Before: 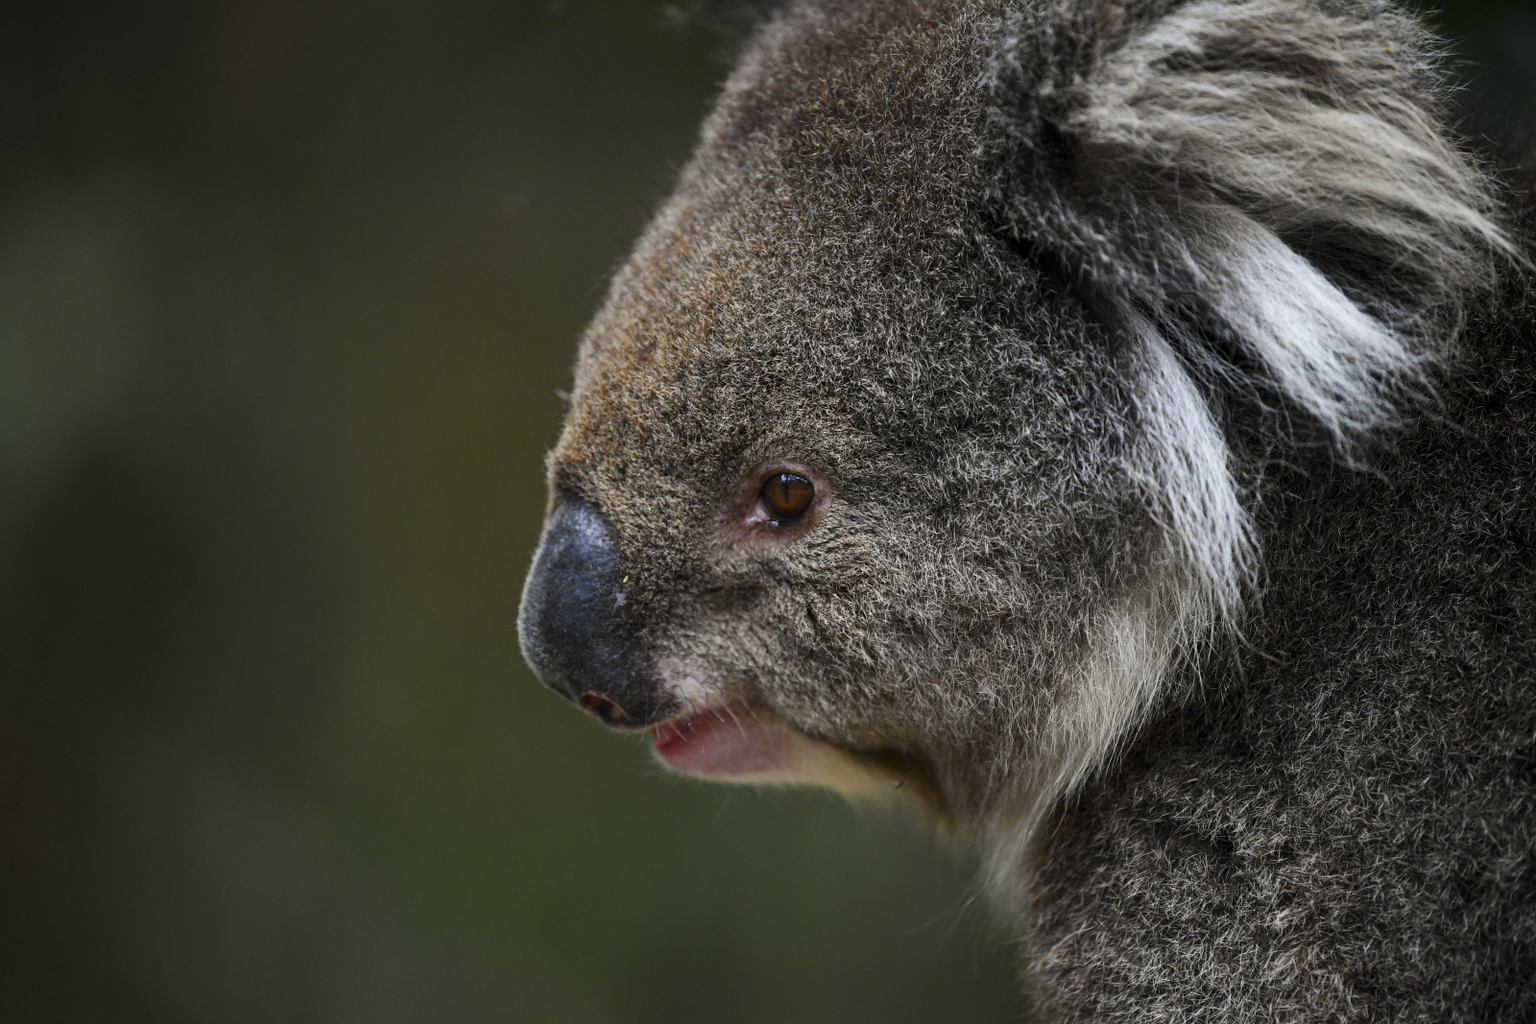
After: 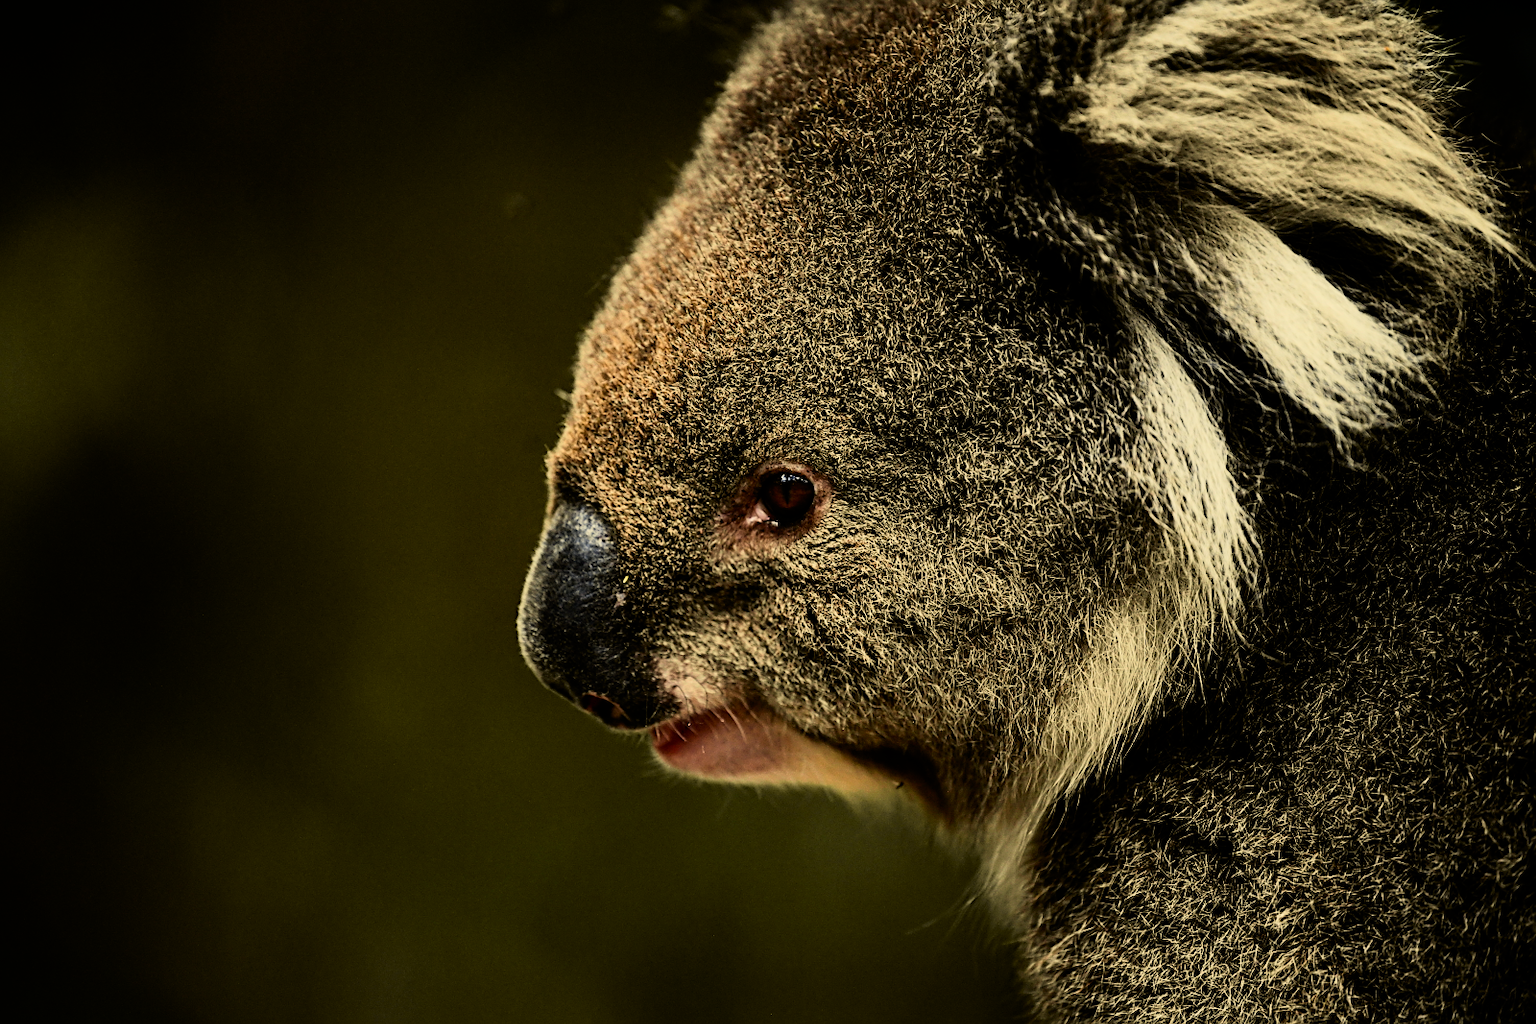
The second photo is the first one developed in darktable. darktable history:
white balance: red 1.08, blue 0.791
tone curve: curves: ch0 [(0, 0) (0.091, 0.075) (0.389, 0.441) (0.696, 0.808) (0.844, 0.908) (0.909, 0.942) (1, 0.973)]; ch1 [(0, 0) (0.437, 0.404) (0.48, 0.486) (0.5, 0.5) (0.529, 0.556) (0.58, 0.606) (0.616, 0.654) (1, 1)]; ch2 [(0, 0) (0.442, 0.415) (0.5, 0.5) (0.535, 0.567) (0.585, 0.632) (1, 1)], color space Lab, independent channels, preserve colors none
sharpen: on, module defaults
filmic rgb: black relative exposure -5 EV, hardness 2.88, contrast 1.3, highlights saturation mix -30%
